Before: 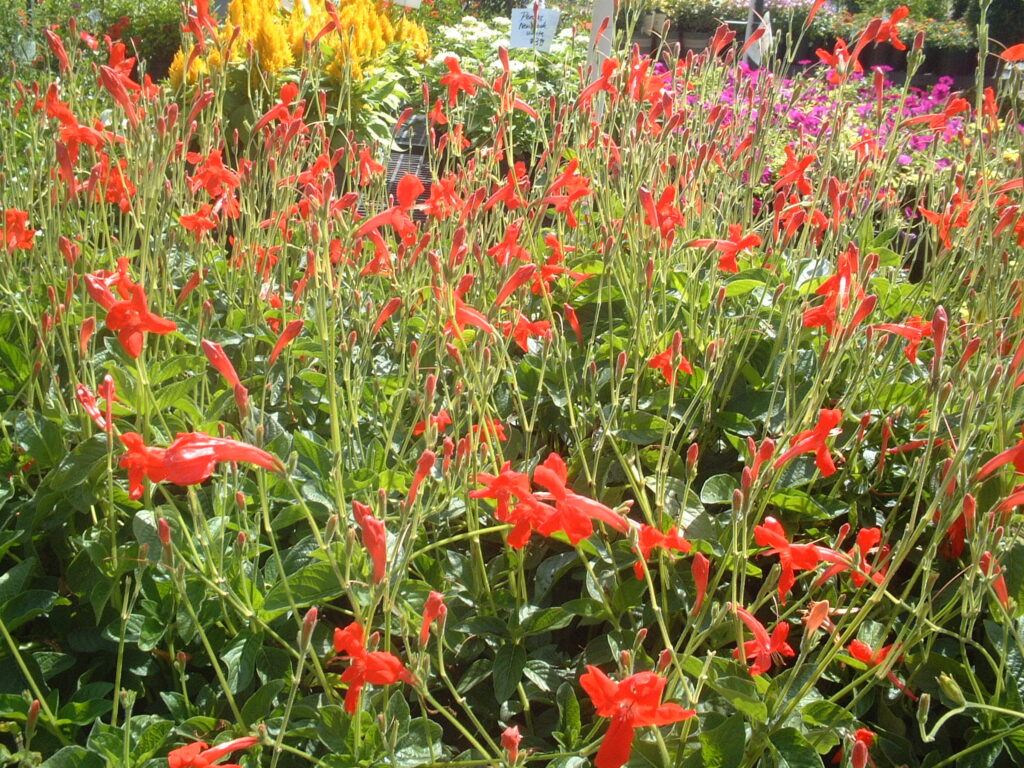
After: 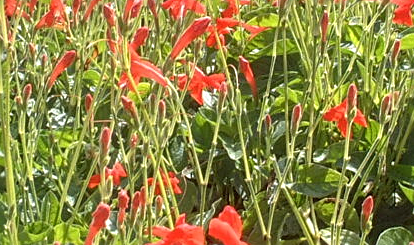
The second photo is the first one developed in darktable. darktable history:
sharpen: on, module defaults
local contrast: on, module defaults
crop: left 31.751%, top 32.172%, right 27.8%, bottom 35.83%
